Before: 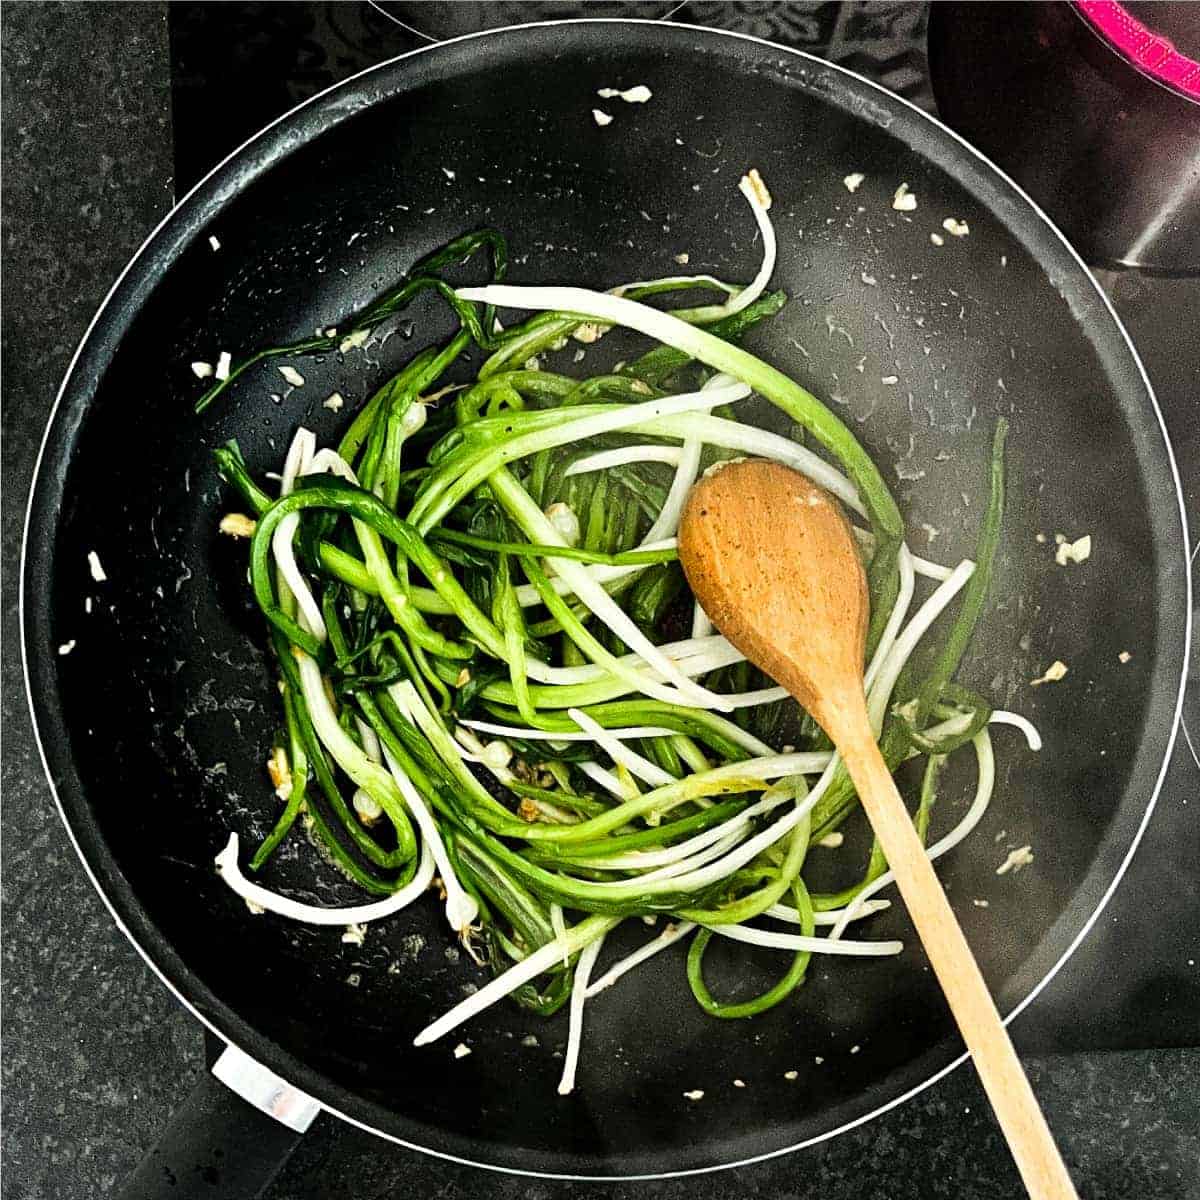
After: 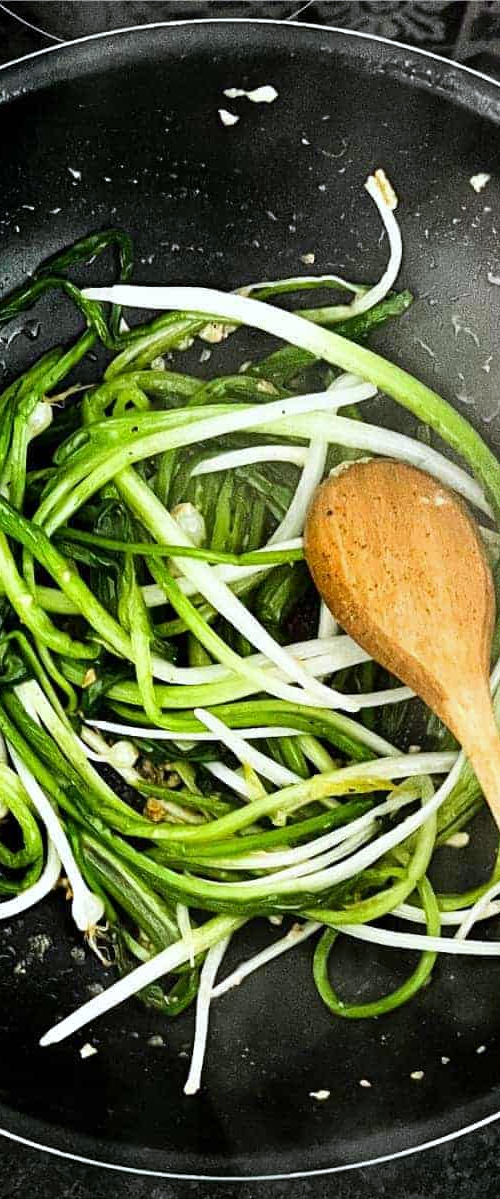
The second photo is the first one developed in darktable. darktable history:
crop: left 31.229%, right 27.105%
white balance: red 0.976, blue 1.04
